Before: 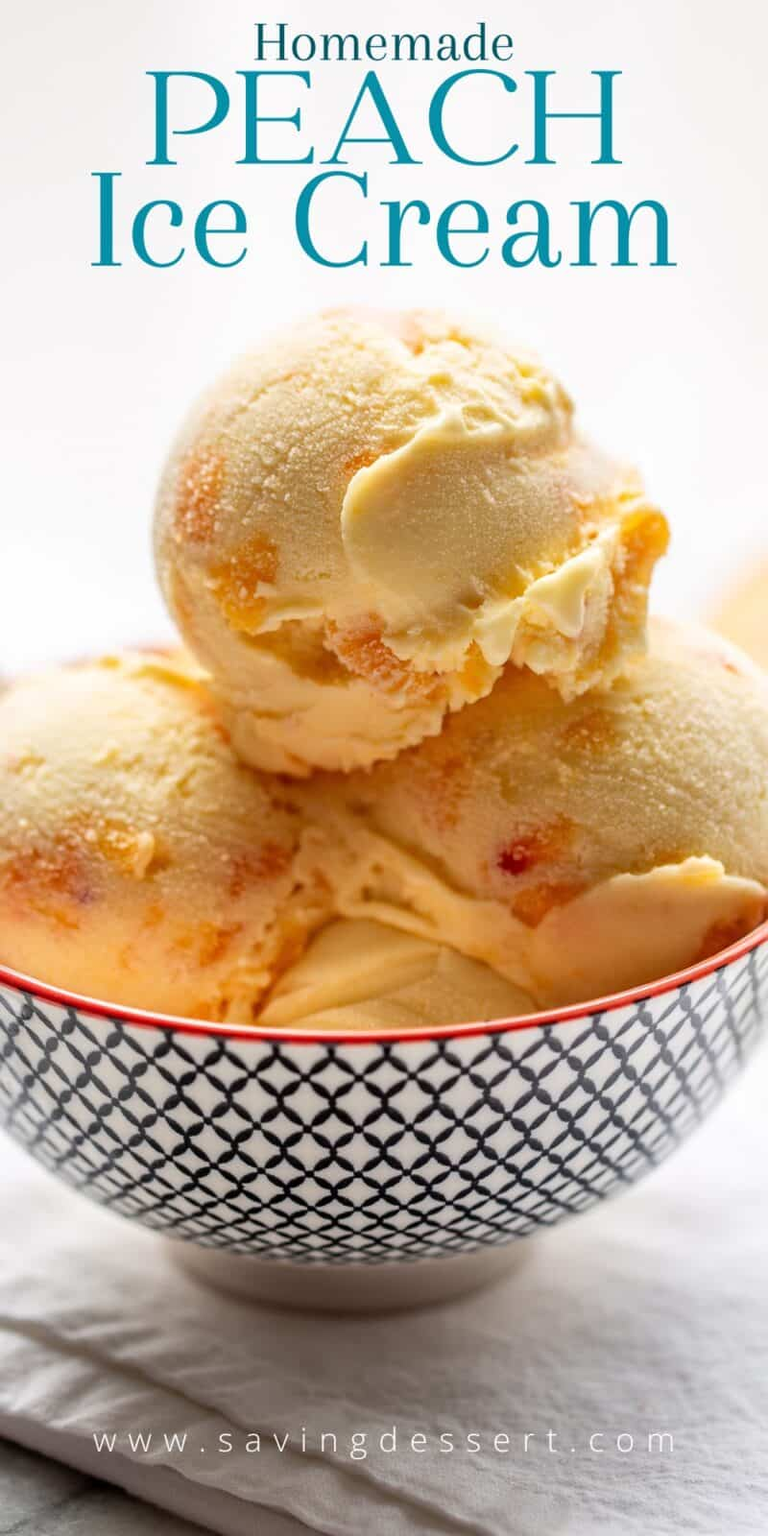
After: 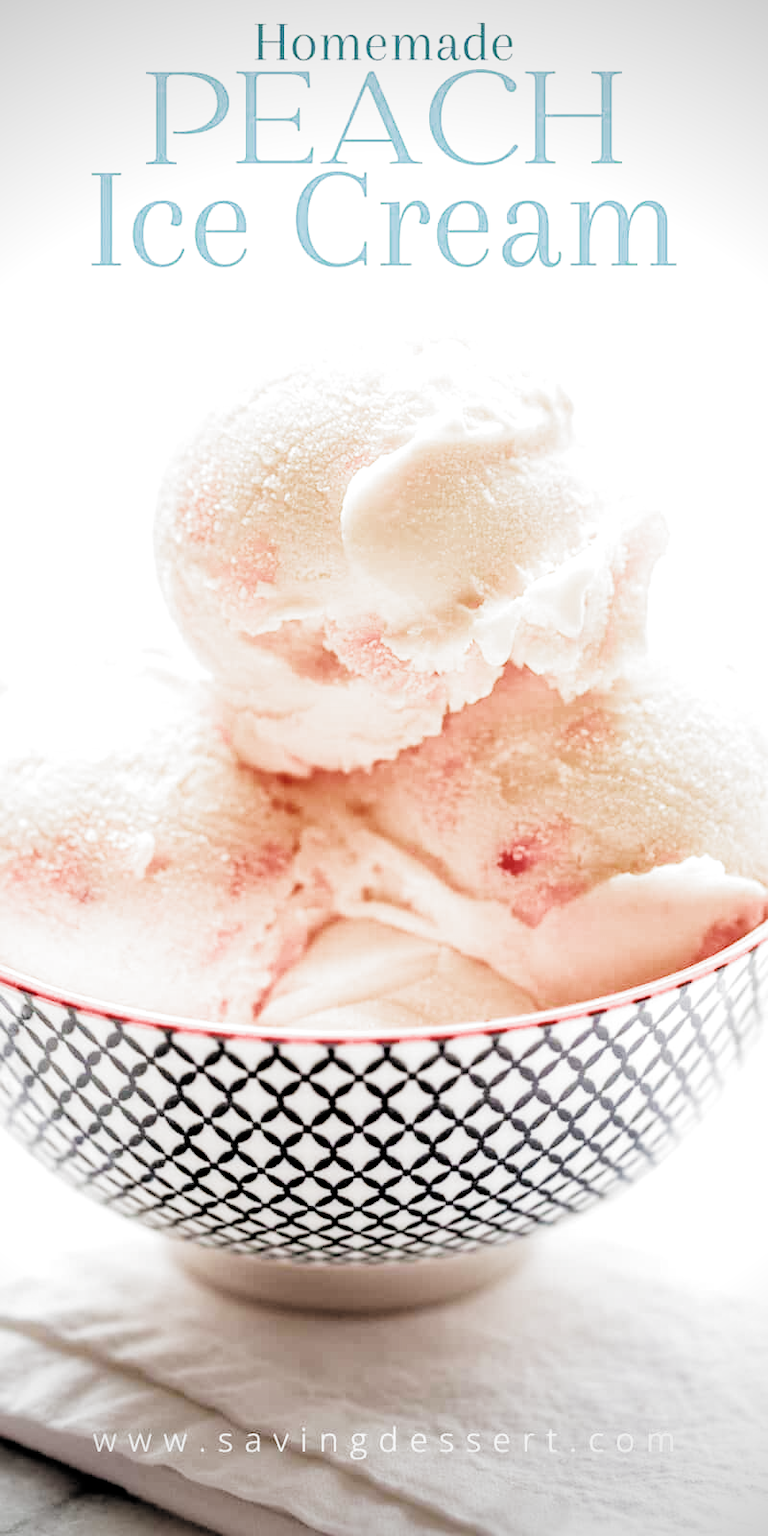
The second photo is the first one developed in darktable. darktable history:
filmic rgb: black relative exposure -3.85 EV, white relative exposure 3.49 EV, hardness 2.61, contrast 1.103, color science v5 (2021), contrast in shadows safe, contrast in highlights safe
exposure: black level correction 0, exposure 1.496 EV, compensate highlight preservation false
vignetting: brightness -0.576, saturation -0.258, unbound false
